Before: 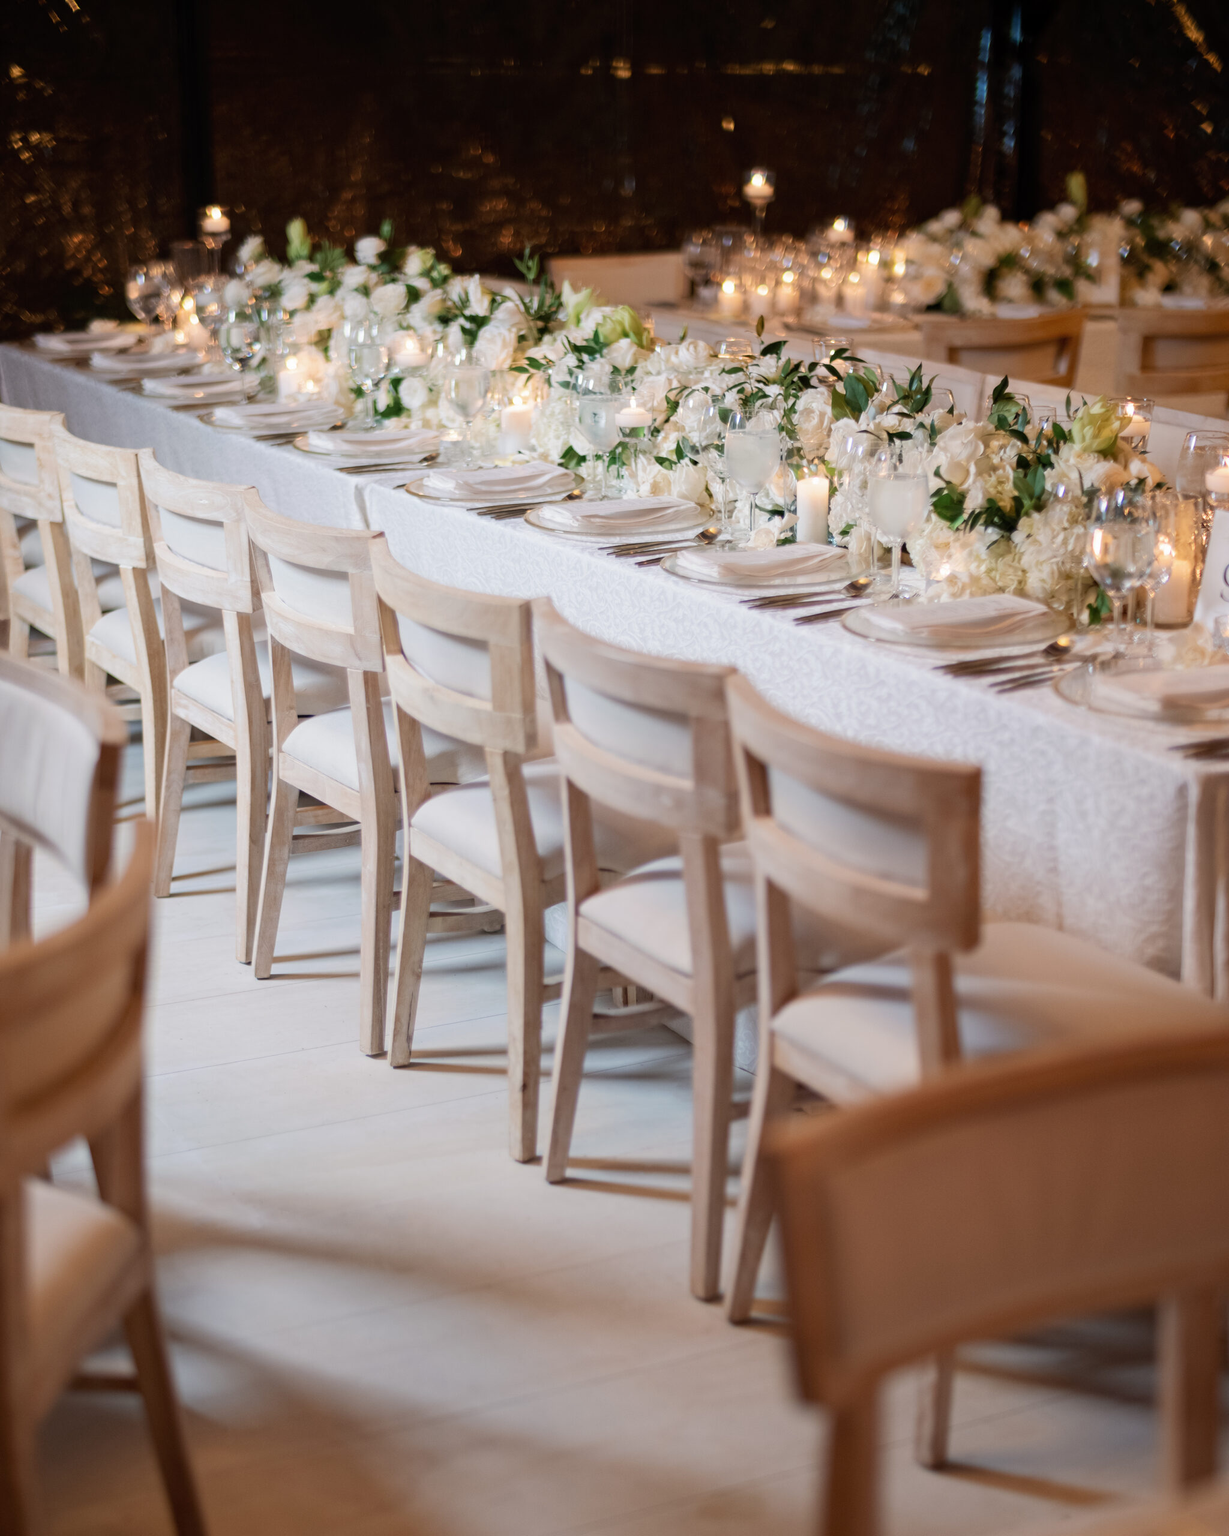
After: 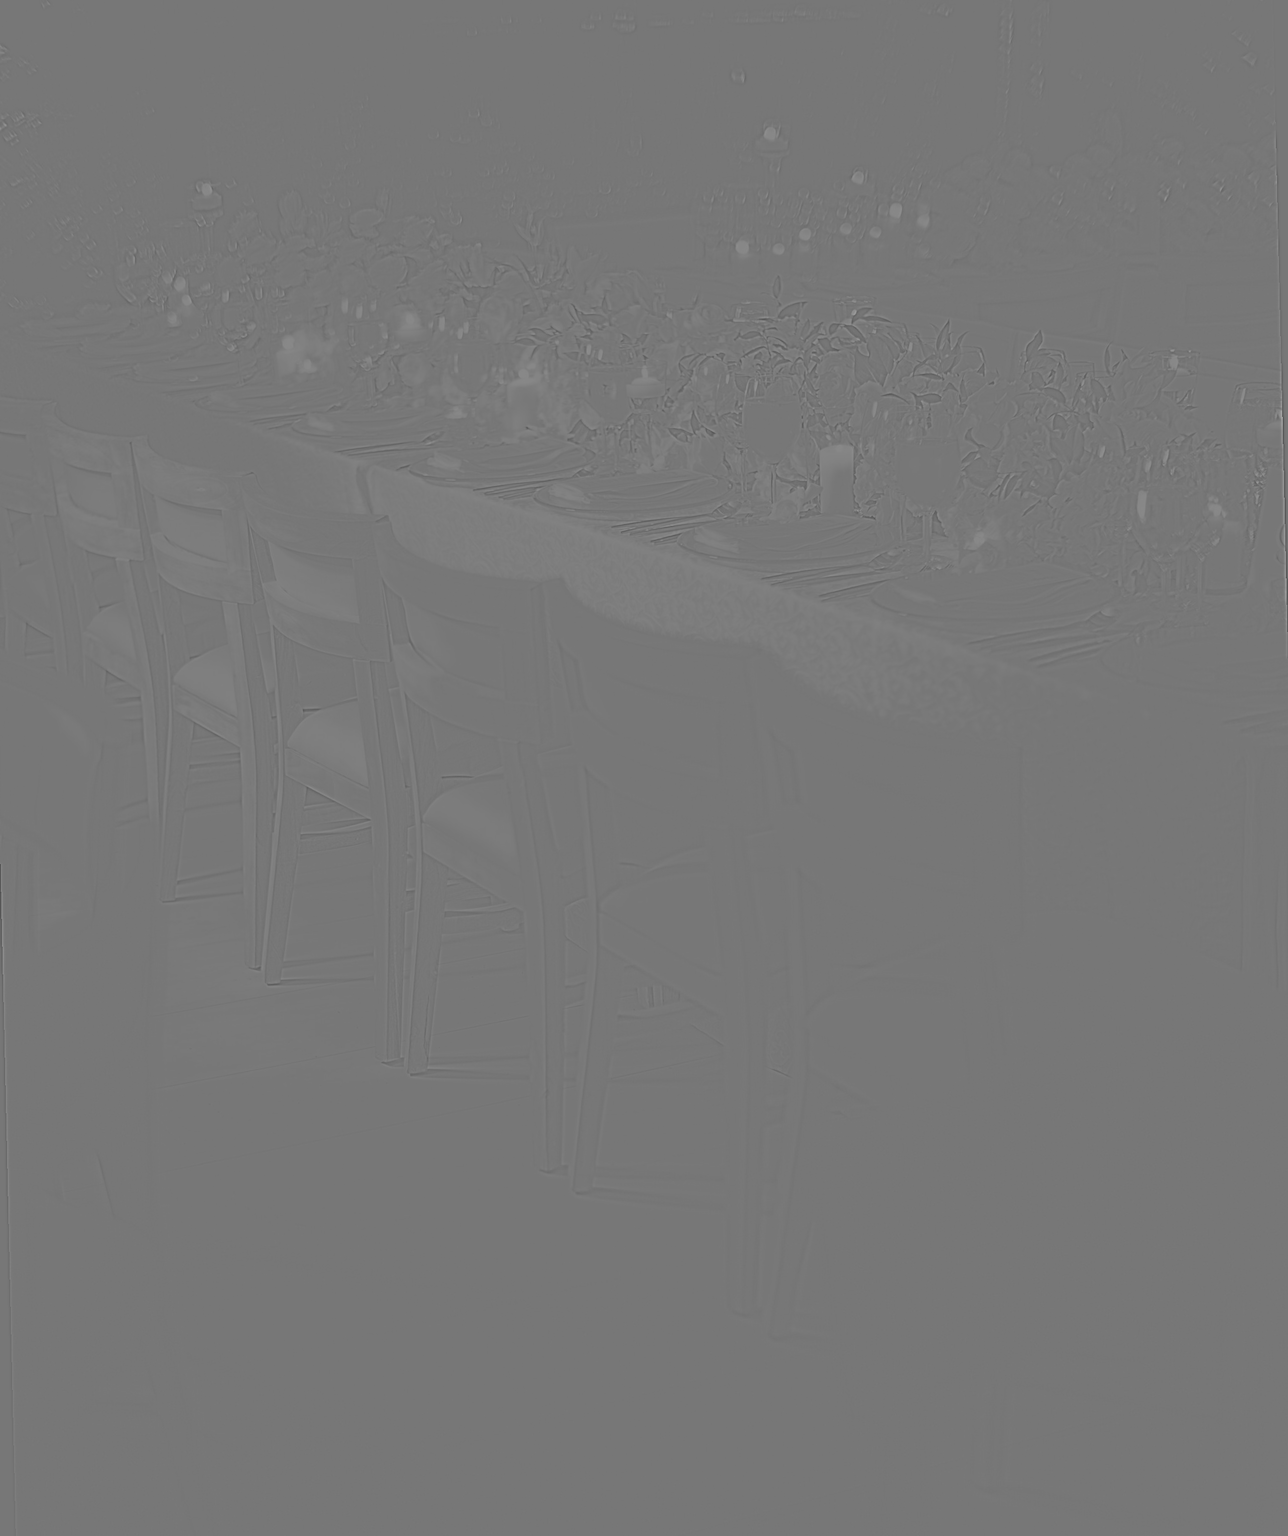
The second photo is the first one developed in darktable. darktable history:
base curve: exposure shift 0, preserve colors none
rotate and perspective: rotation -1.32°, lens shift (horizontal) -0.031, crop left 0.015, crop right 0.985, crop top 0.047, crop bottom 0.982
exposure: exposure 0.74 EV, compensate highlight preservation false
highpass: sharpness 5.84%, contrast boost 8.44%
